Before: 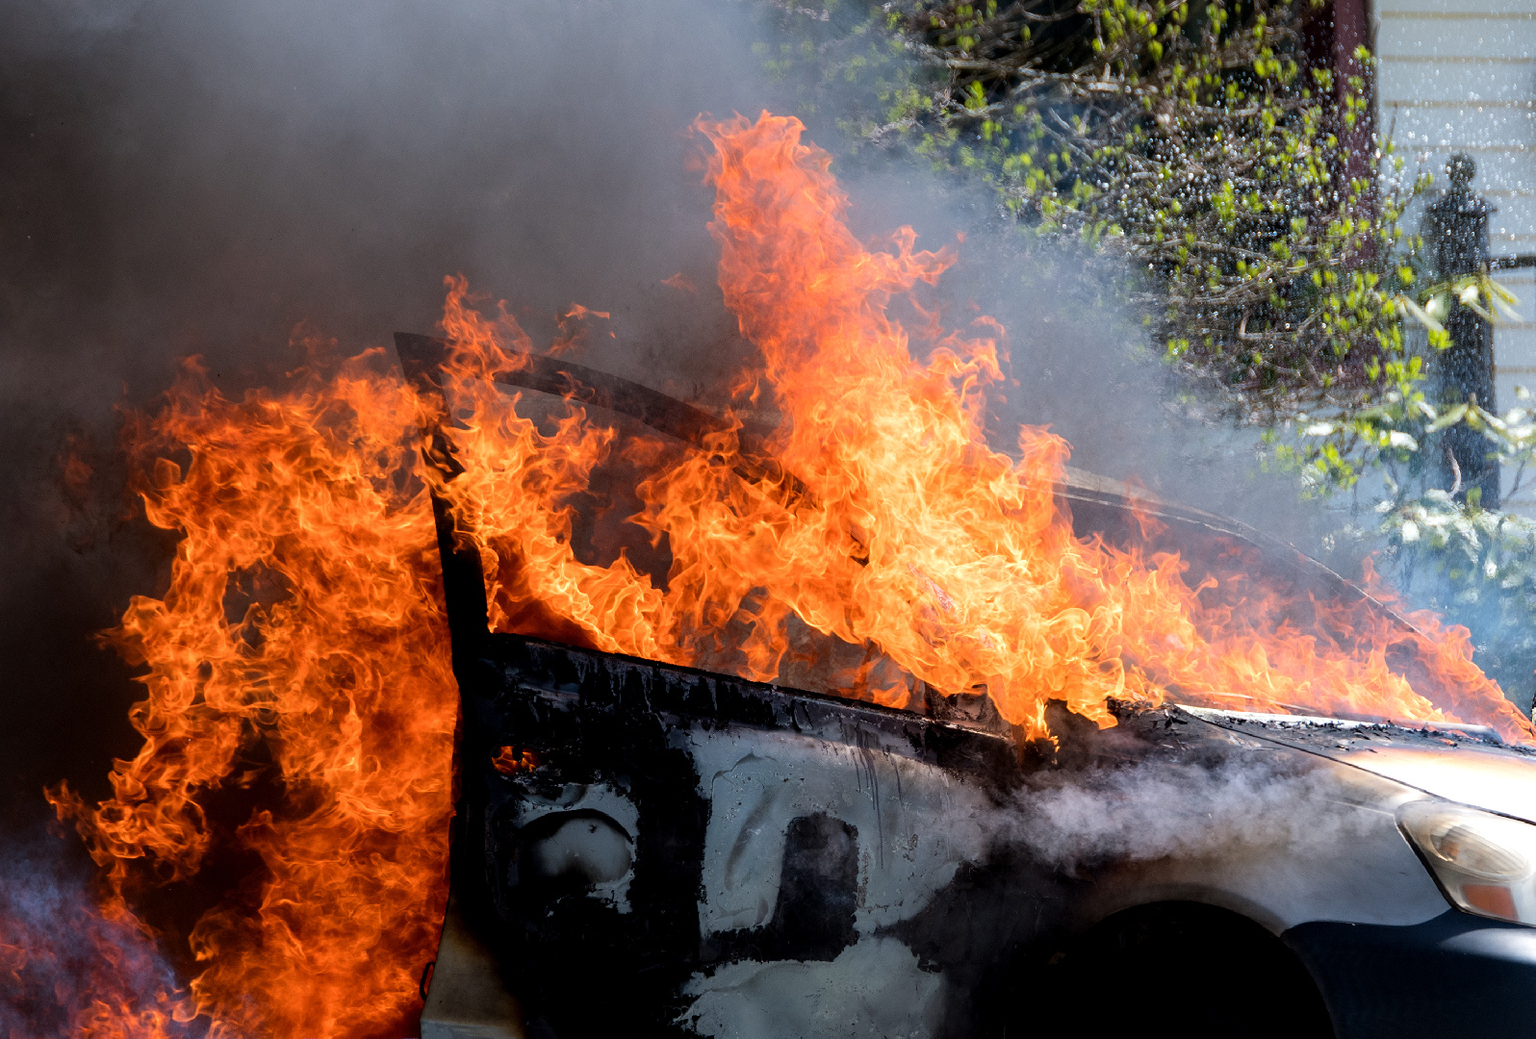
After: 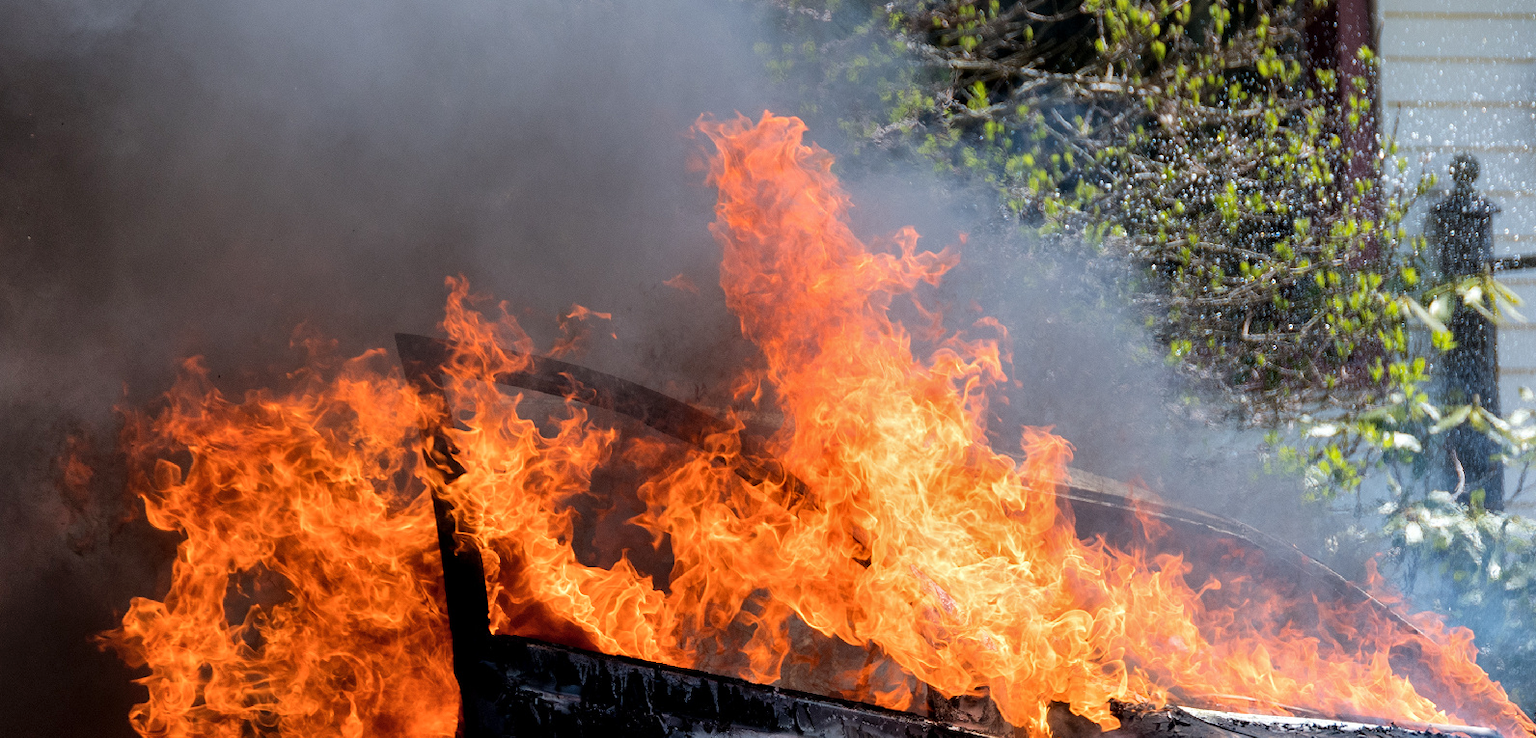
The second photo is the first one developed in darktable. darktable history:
crop: right 0%, bottom 28.951%
shadows and highlights: soften with gaussian
